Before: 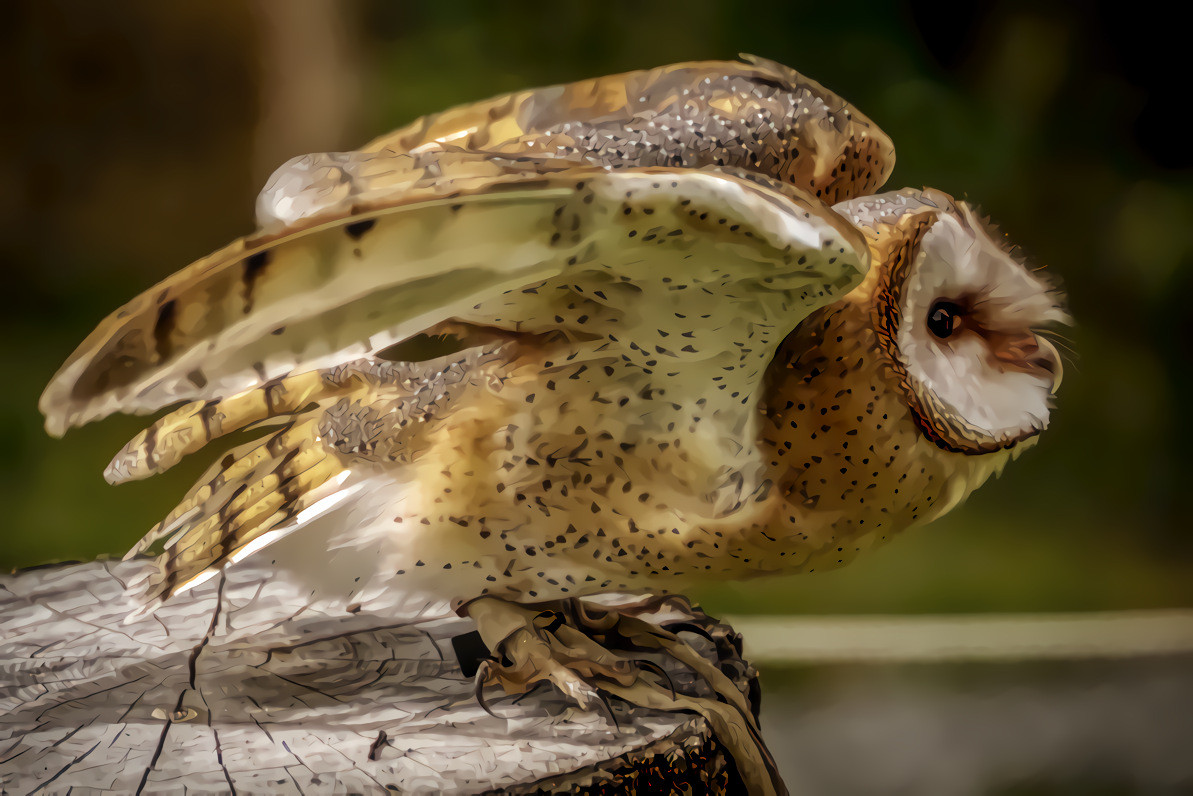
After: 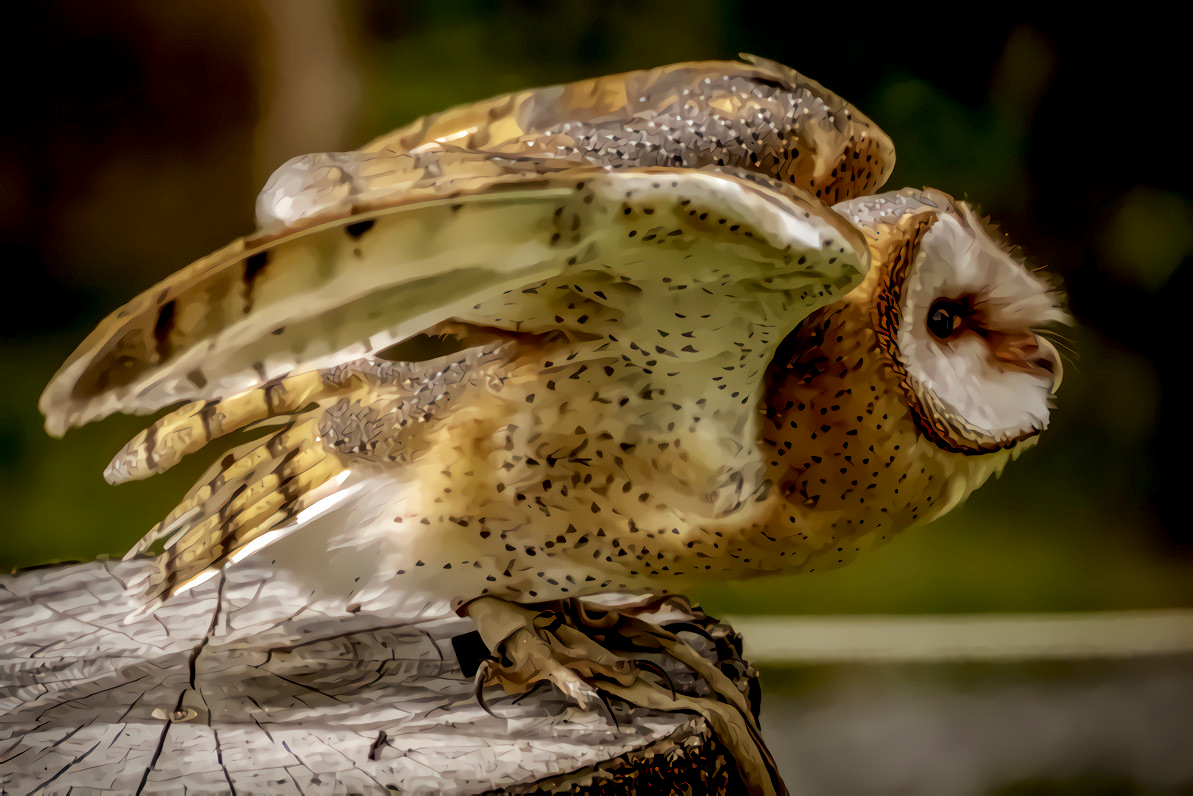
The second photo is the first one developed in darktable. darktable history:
base curve: preserve colors none
exposure: black level correction 0.01, exposure 0.014 EV, compensate highlight preservation false
